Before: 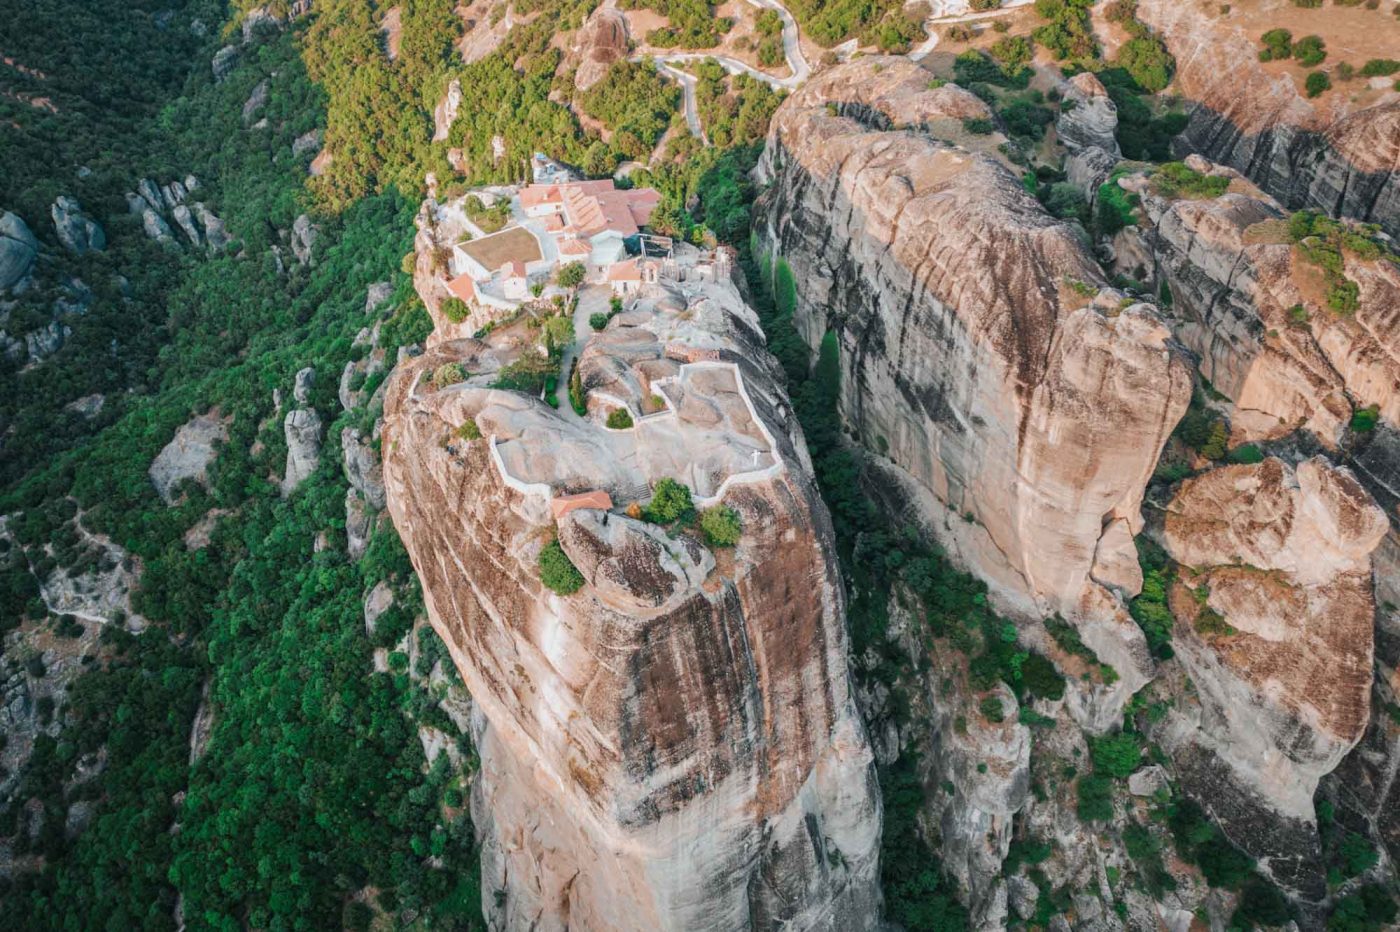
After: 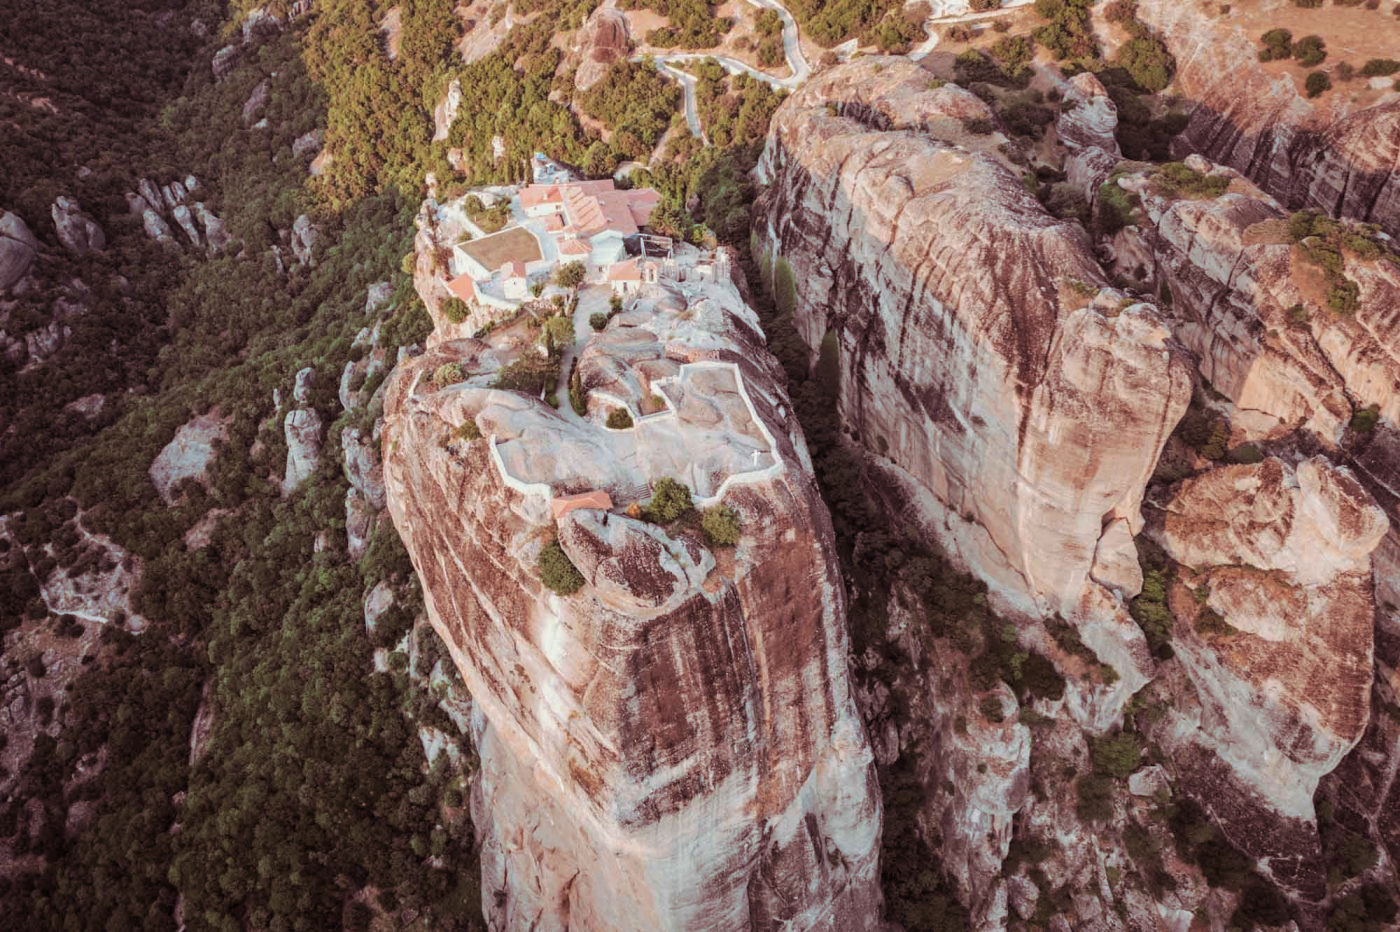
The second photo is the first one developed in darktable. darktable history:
exposure: black level correction 0.001, compensate highlight preservation false
split-toning: on, module defaults
